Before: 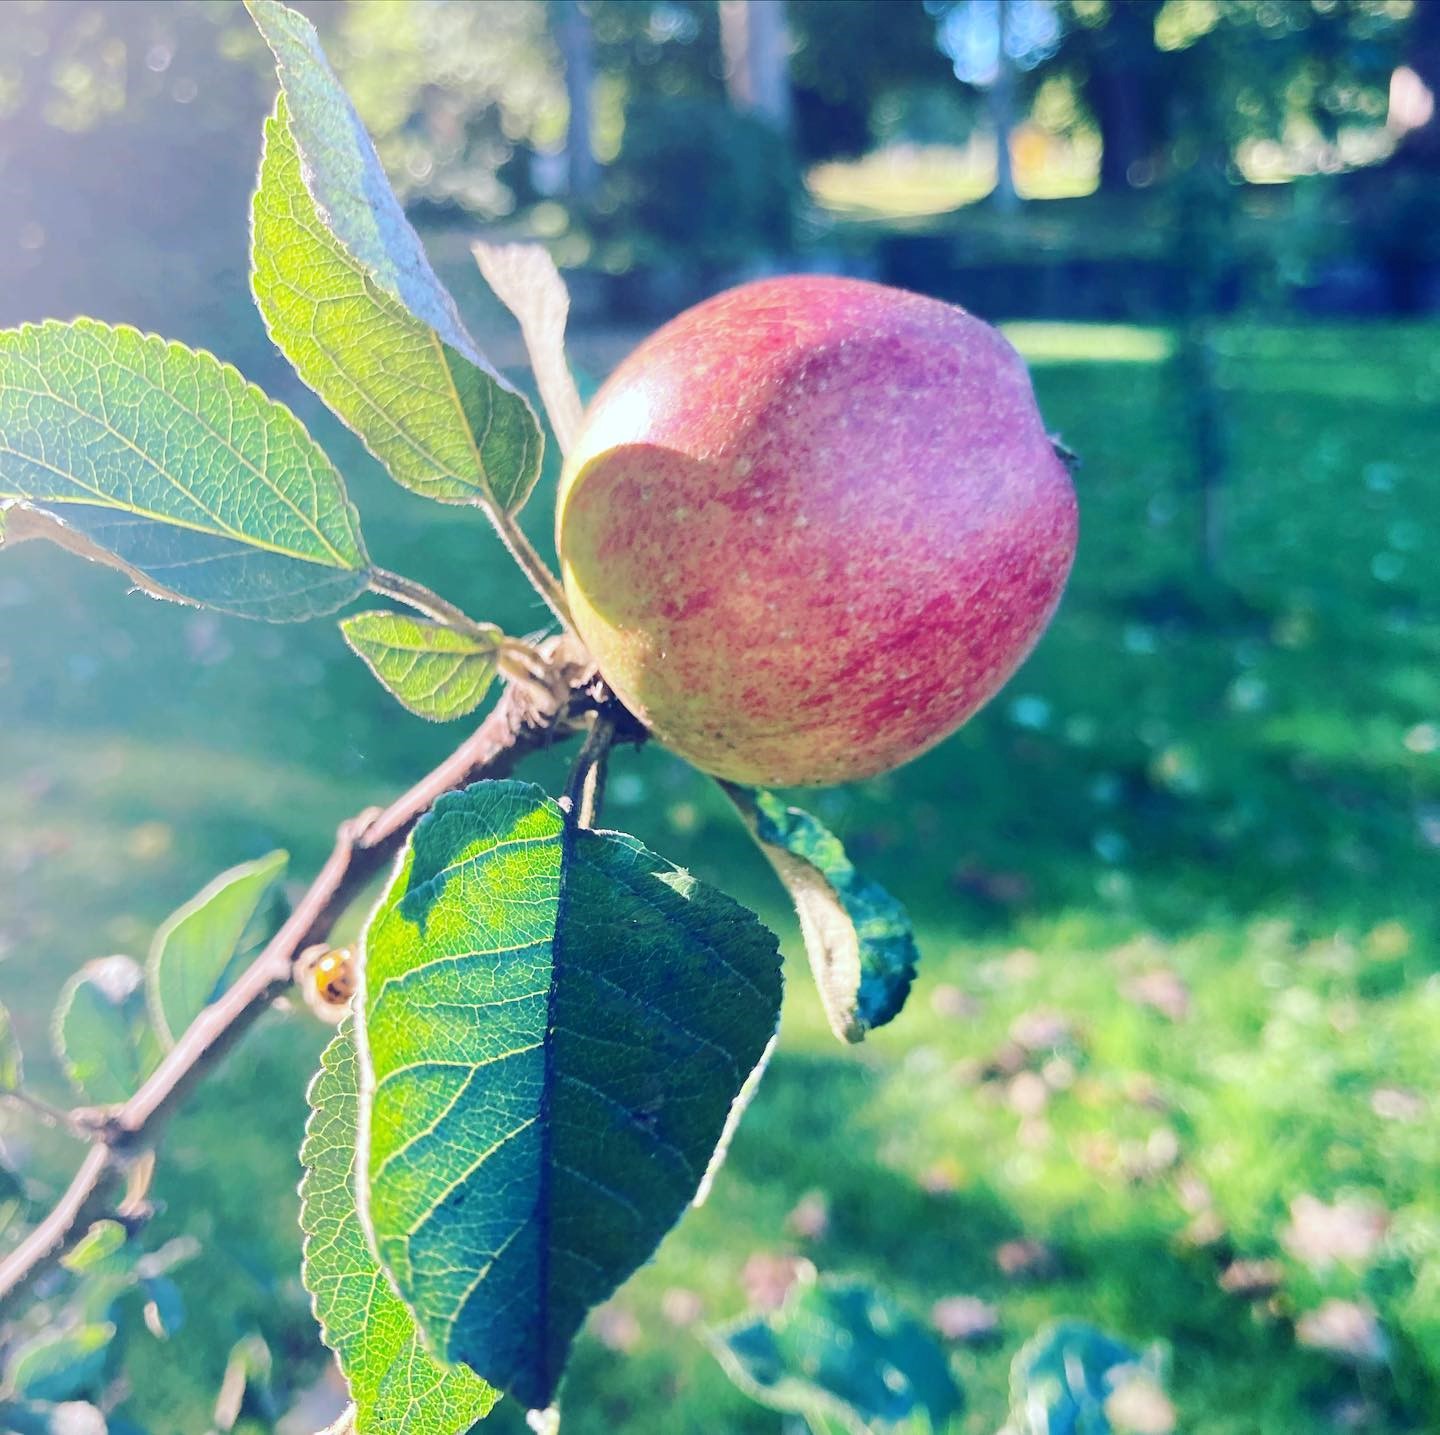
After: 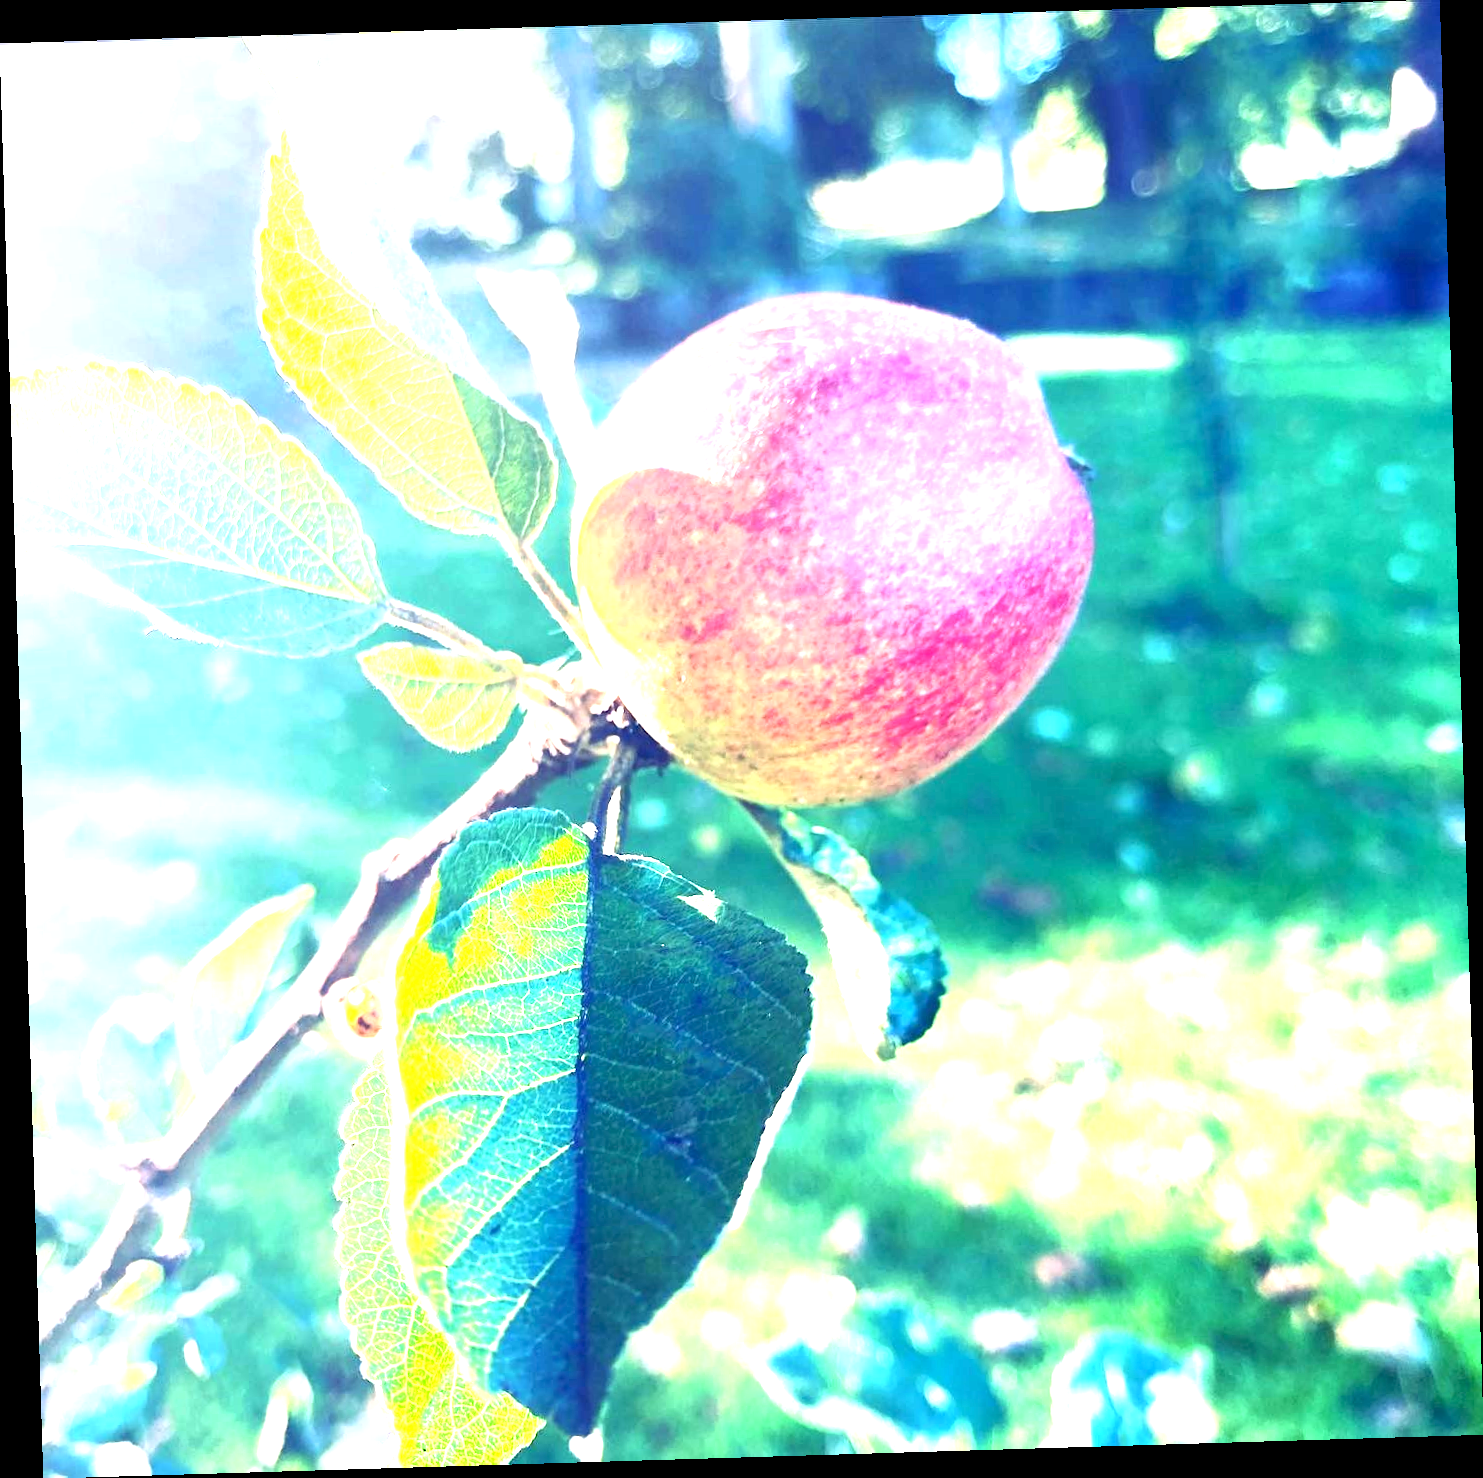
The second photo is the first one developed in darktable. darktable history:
exposure: black level correction 0.001, exposure 1.646 EV, compensate exposure bias true, compensate highlight preservation false
rotate and perspective: rotation -1.75°, automatic cropping off
